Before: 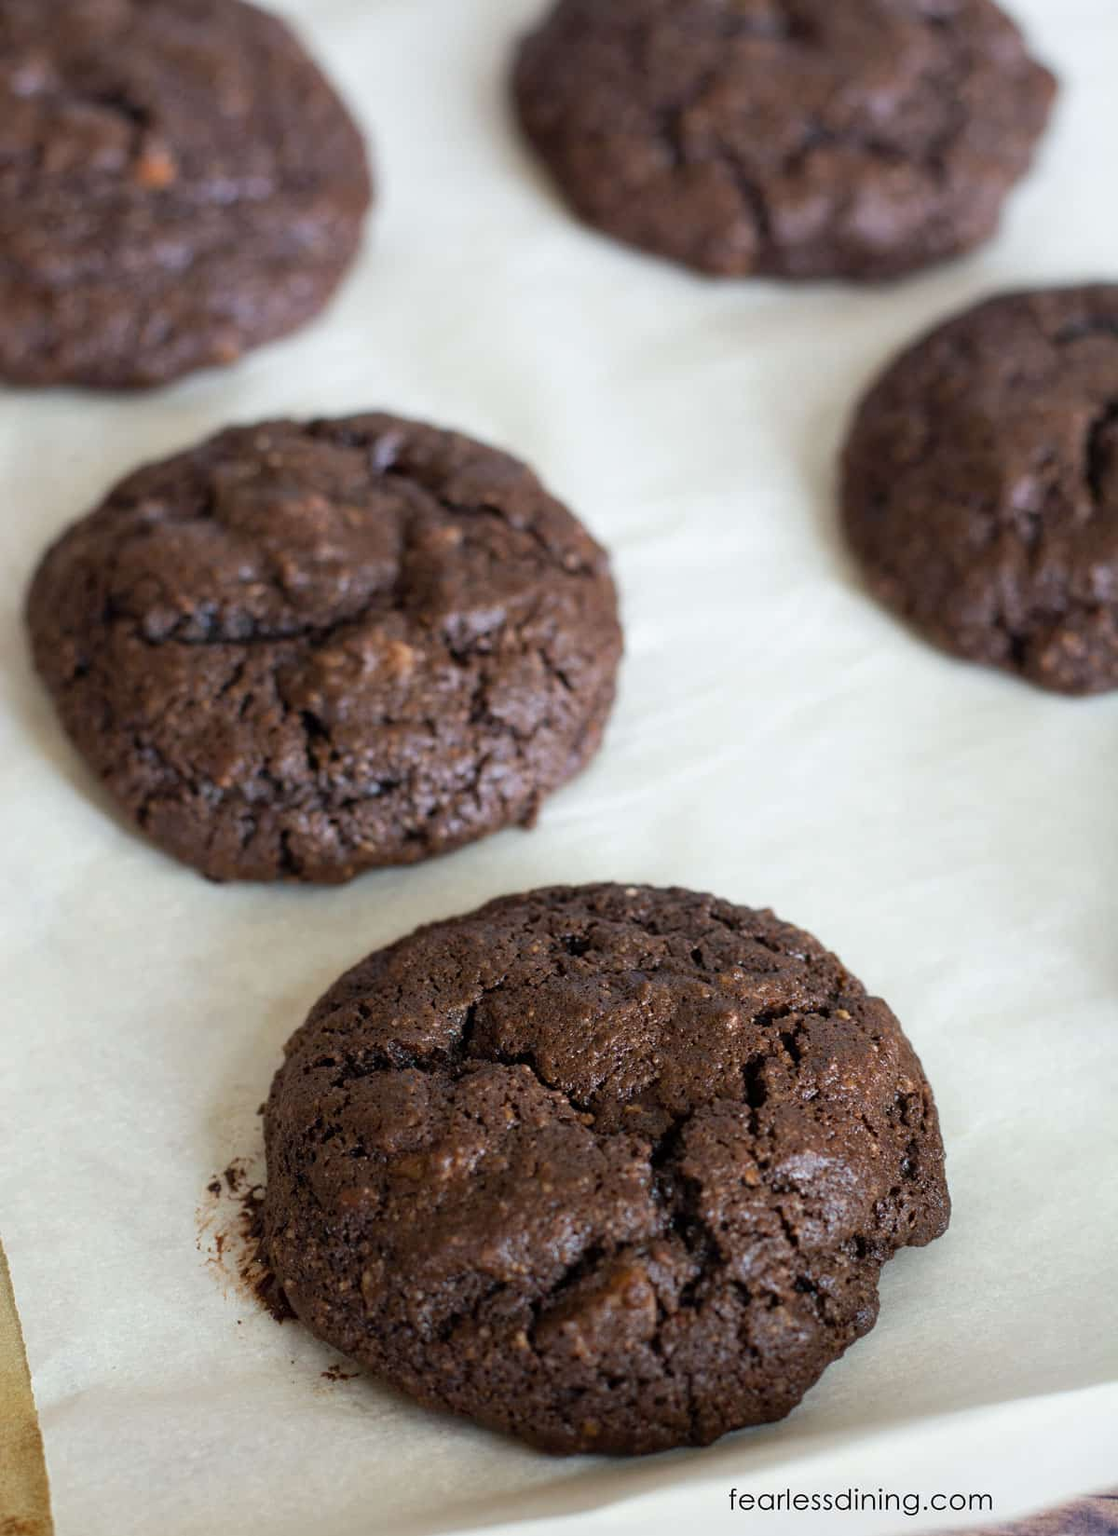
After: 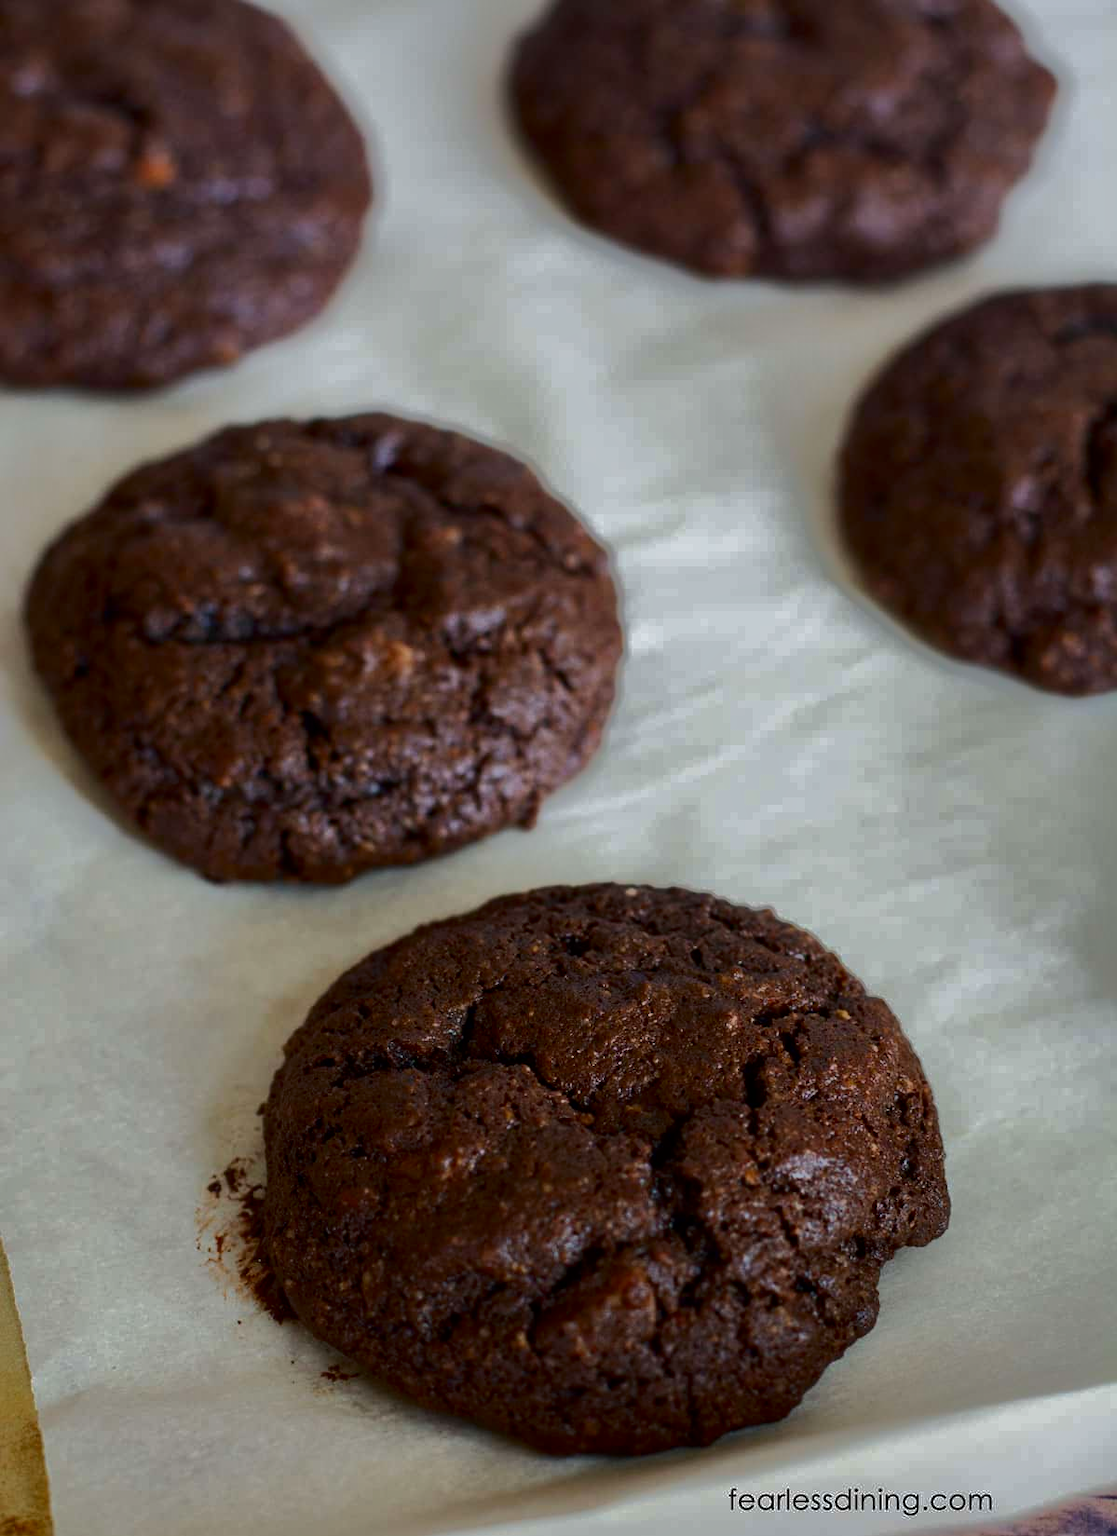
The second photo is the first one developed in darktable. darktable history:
shadows and highlights: shadows -19.19, highlights -73.24
contrast brightness saturation: brightness -0.254, saturation 0.203
